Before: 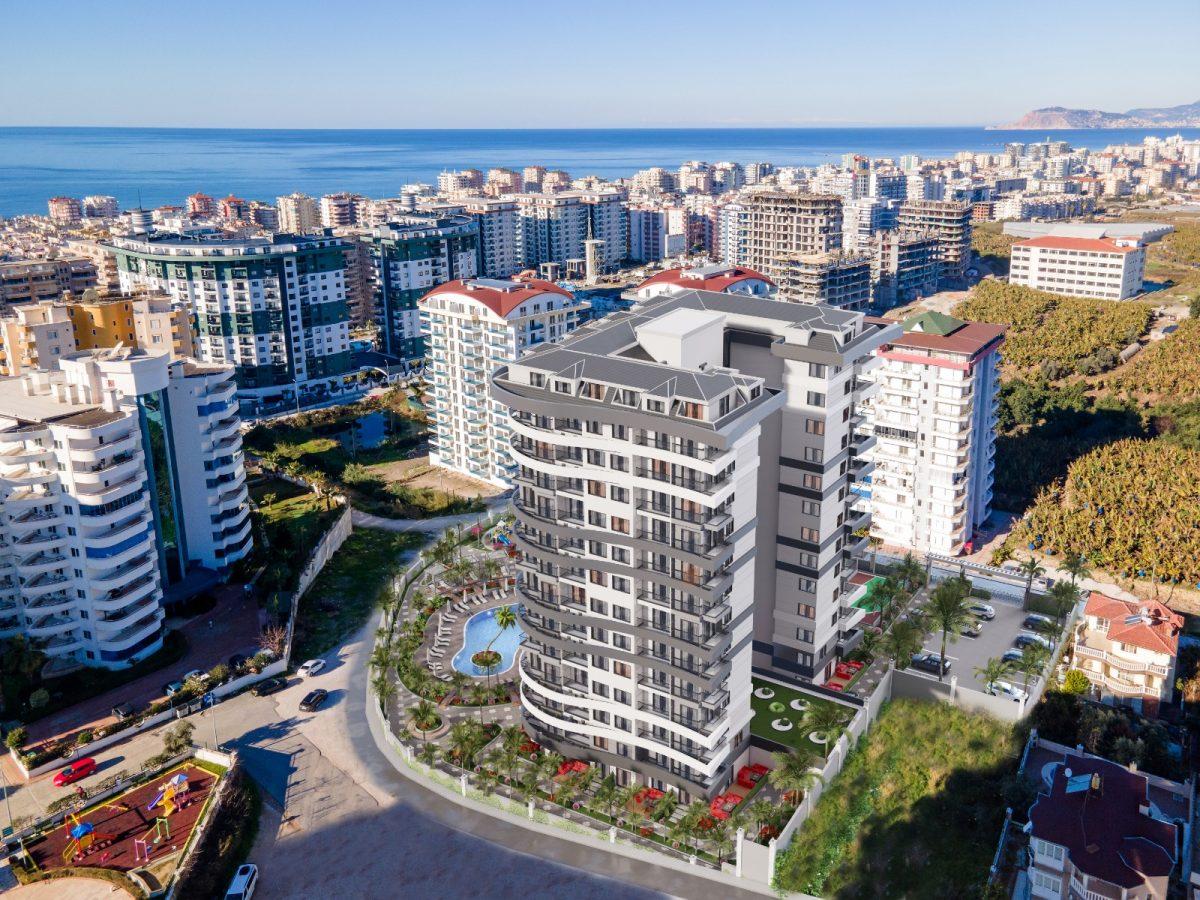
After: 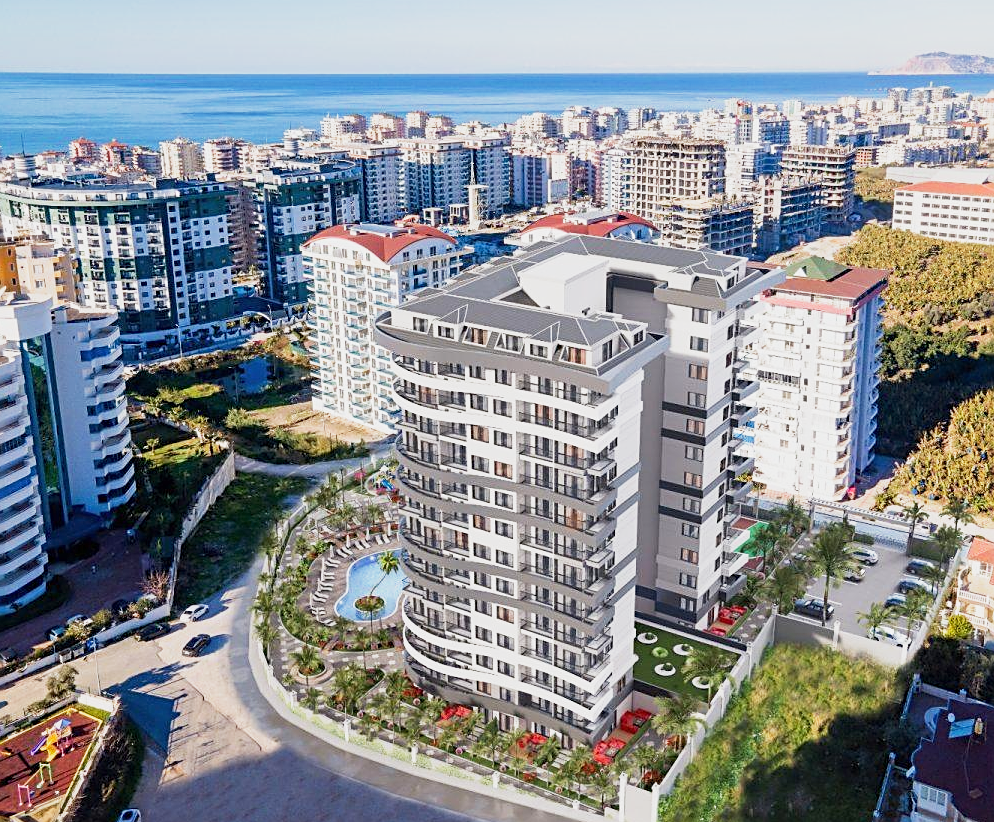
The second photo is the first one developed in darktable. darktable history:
crop: left 9.804%, top 6.215%, right 7.326%, bottom 2.448%
sharpen: on, module defaults
base curve: curves: ch0 [(0, 0) (0.088, 0.125) (0.176, 0.251) (0.354, 0.501) (0.613, 0.749) (1, 0.877)], preserve colors none
shadows and highlights: shadows 24.79, highlights -26.12, highlights color adjustment 49.19%
